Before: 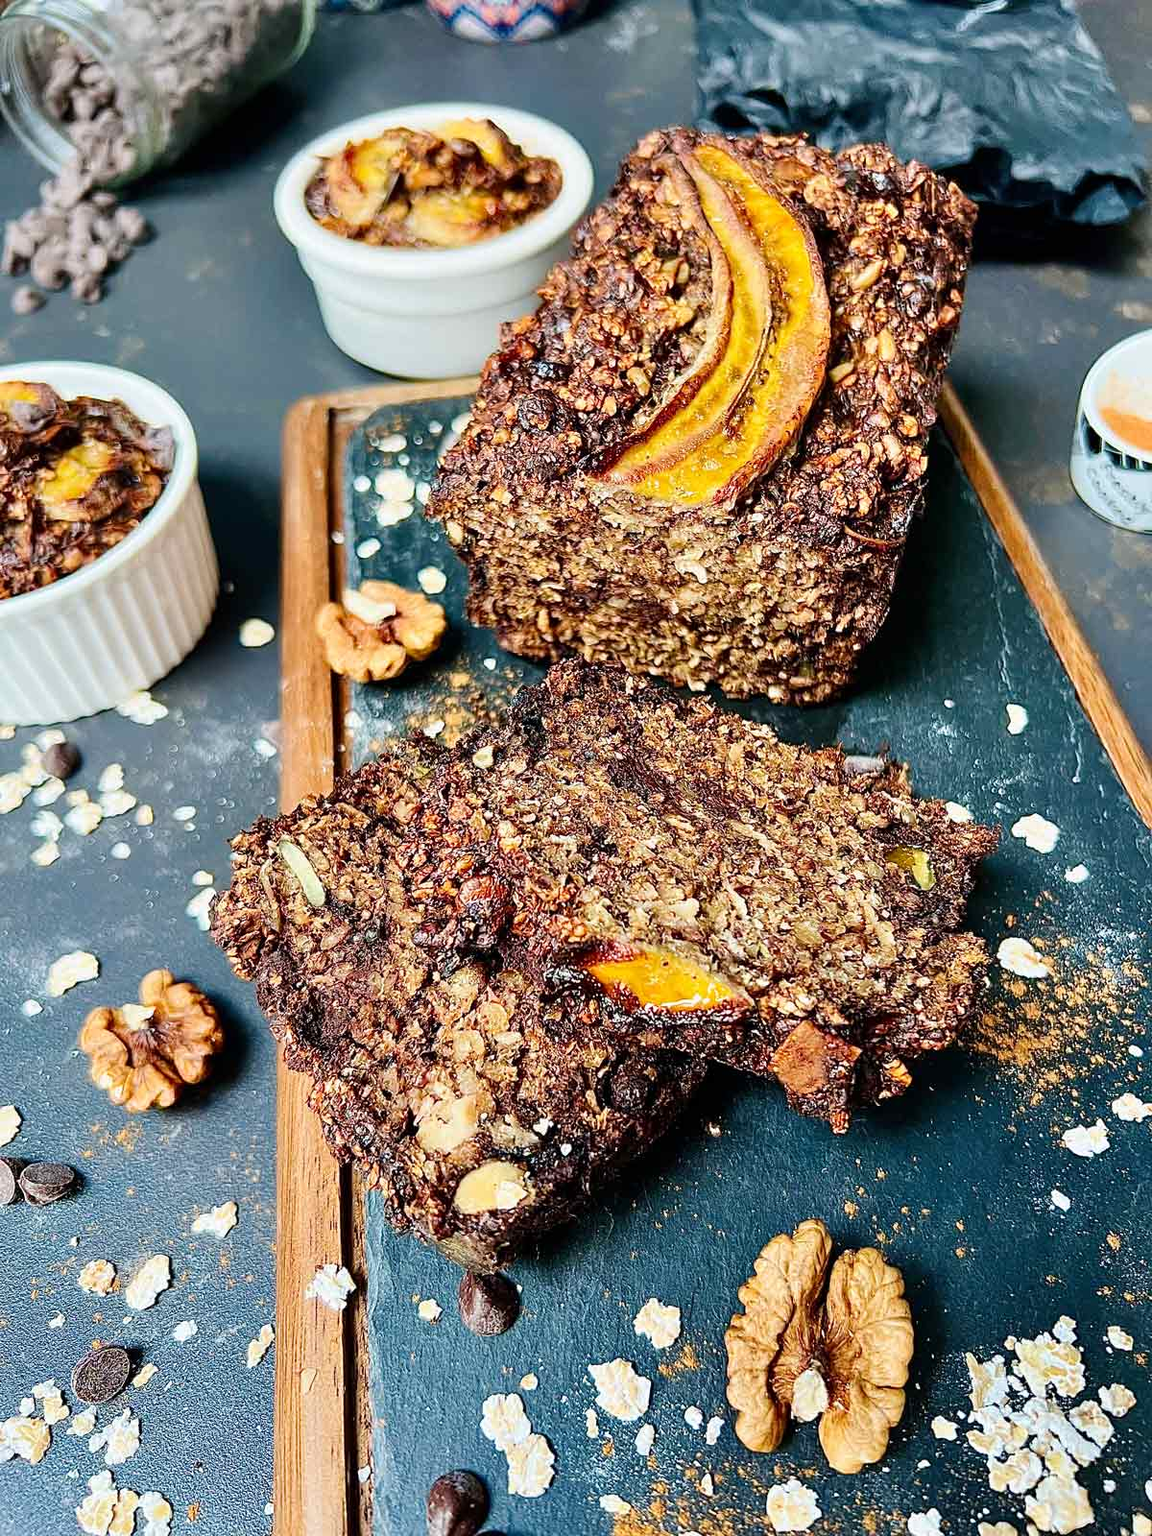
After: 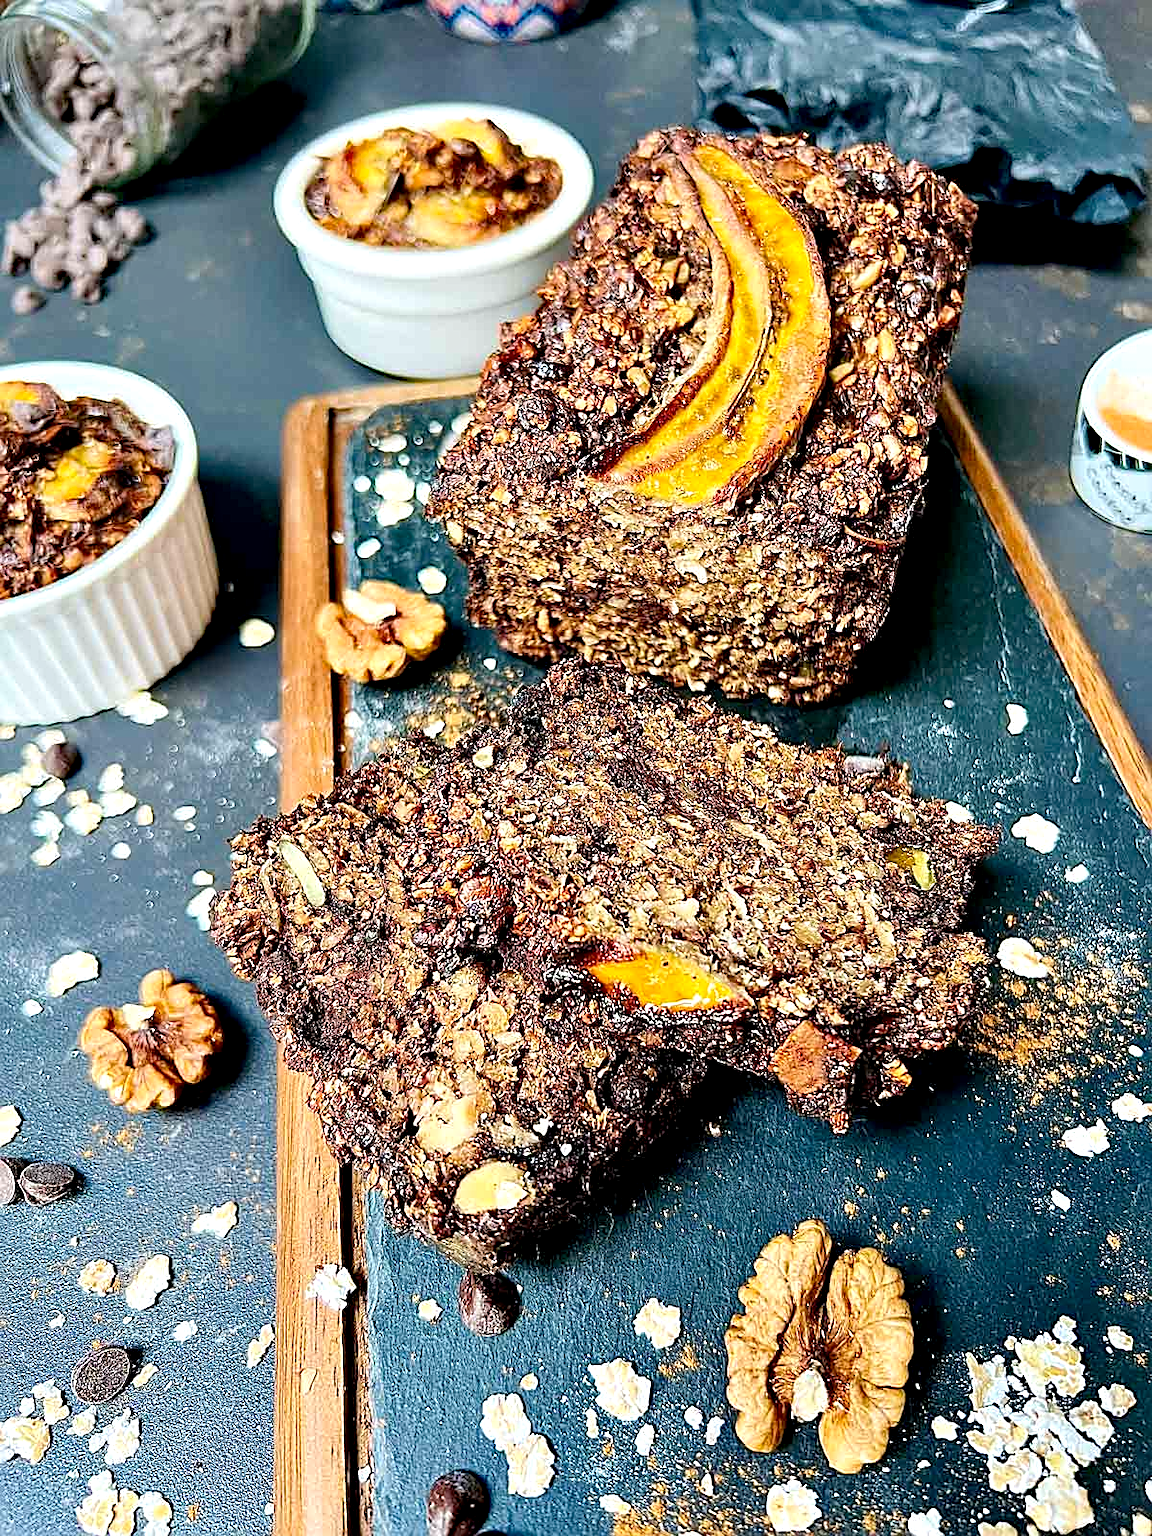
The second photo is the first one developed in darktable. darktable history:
haze removal: compatibility mode true, adaptive false
sharpen: amount 0.478
exposure: black level correction 0.005, exposure 0.286 EV, compensate highlight preservation false
